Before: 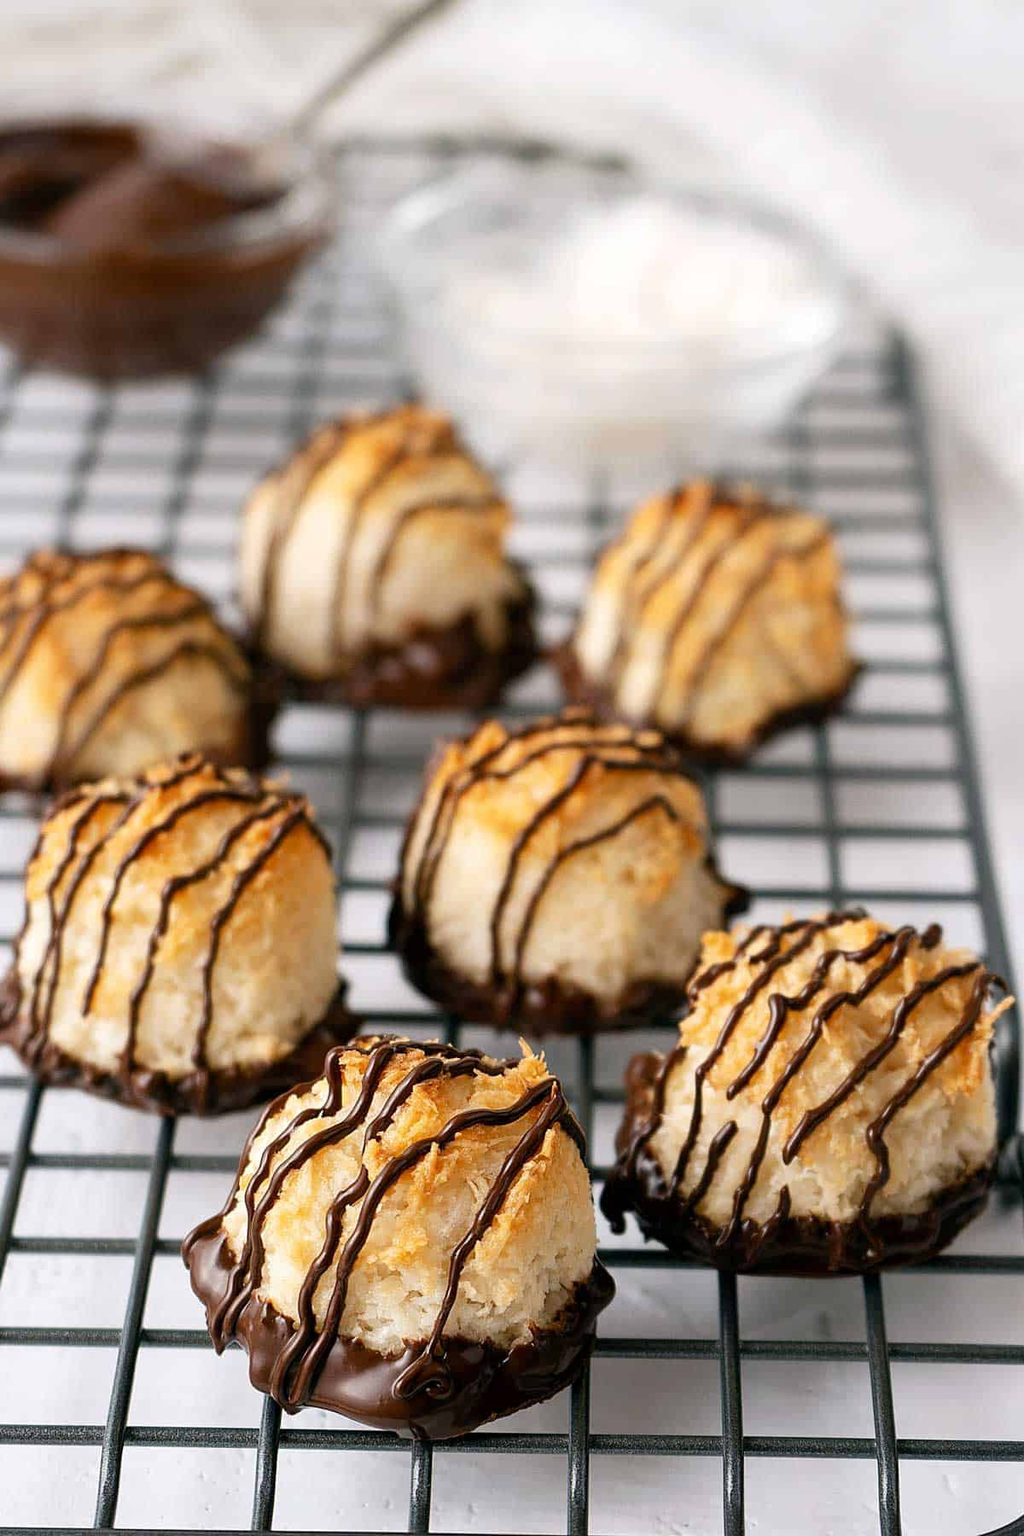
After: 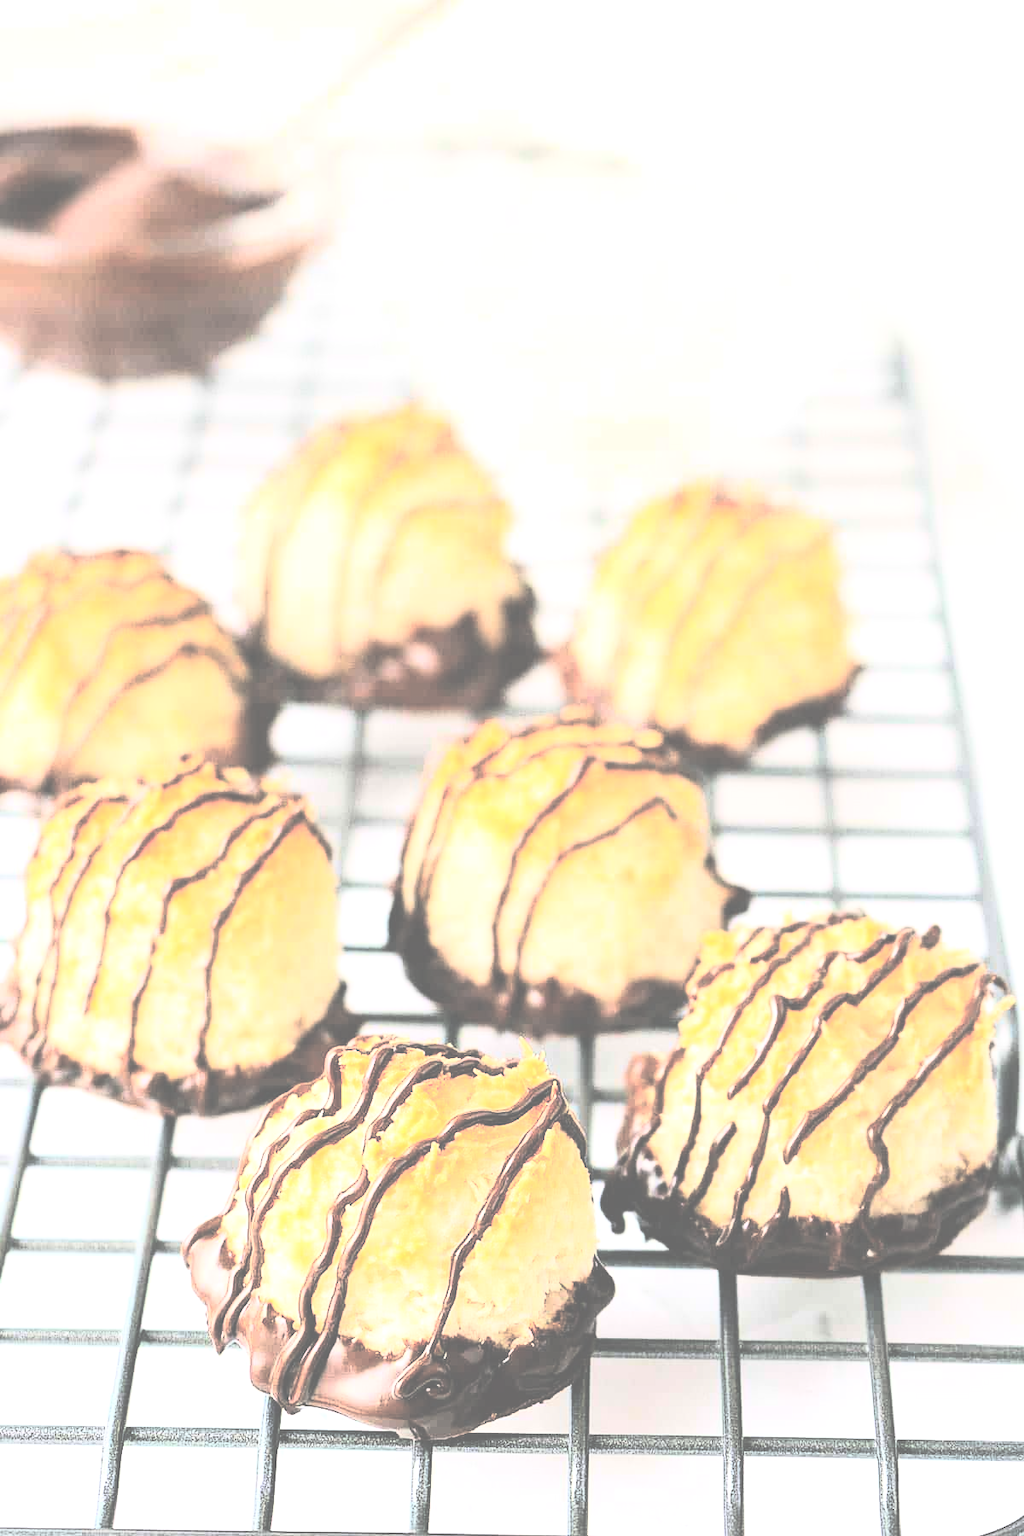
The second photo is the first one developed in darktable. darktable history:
tone equalizer: -8 EV -0.75 EV, -7 EV -0.7 EV, -6 EV -0.6 EV, -5 EV -0.4 EV, -3 EV 0.4 EV, -2 EV 0.6 EV, -1 EV 0.7 EV, +0 EV 0.75 EV, edges refinement/feathering 500, mask exposure compensation -1.57 EV, preserve details no
rgb curve: curves: ch0 [(0, 0) (0.21, 0.15) (0.24, 0.21) (0.5, 0.75) (0.75, 0.96) (0.89, 0.99) (1, 1)]; ch1 [(0, 0.02) (0.21, 0.13) (0.25, 0.2) (0.5, 0.67) (0.75, 0.9) (0.89, 0.97) (1, 1)]; ch2 [(0, 0.02) (0.21, 0.13) (0.25, 0.2) (0.5, 0.67) (0.75, 0.9) (0.89, 0.97) (1, 1)], compensate middle gray true
exposure: black level correction -0.071, exposure 0.5 EV, compensate highlight preservation false
